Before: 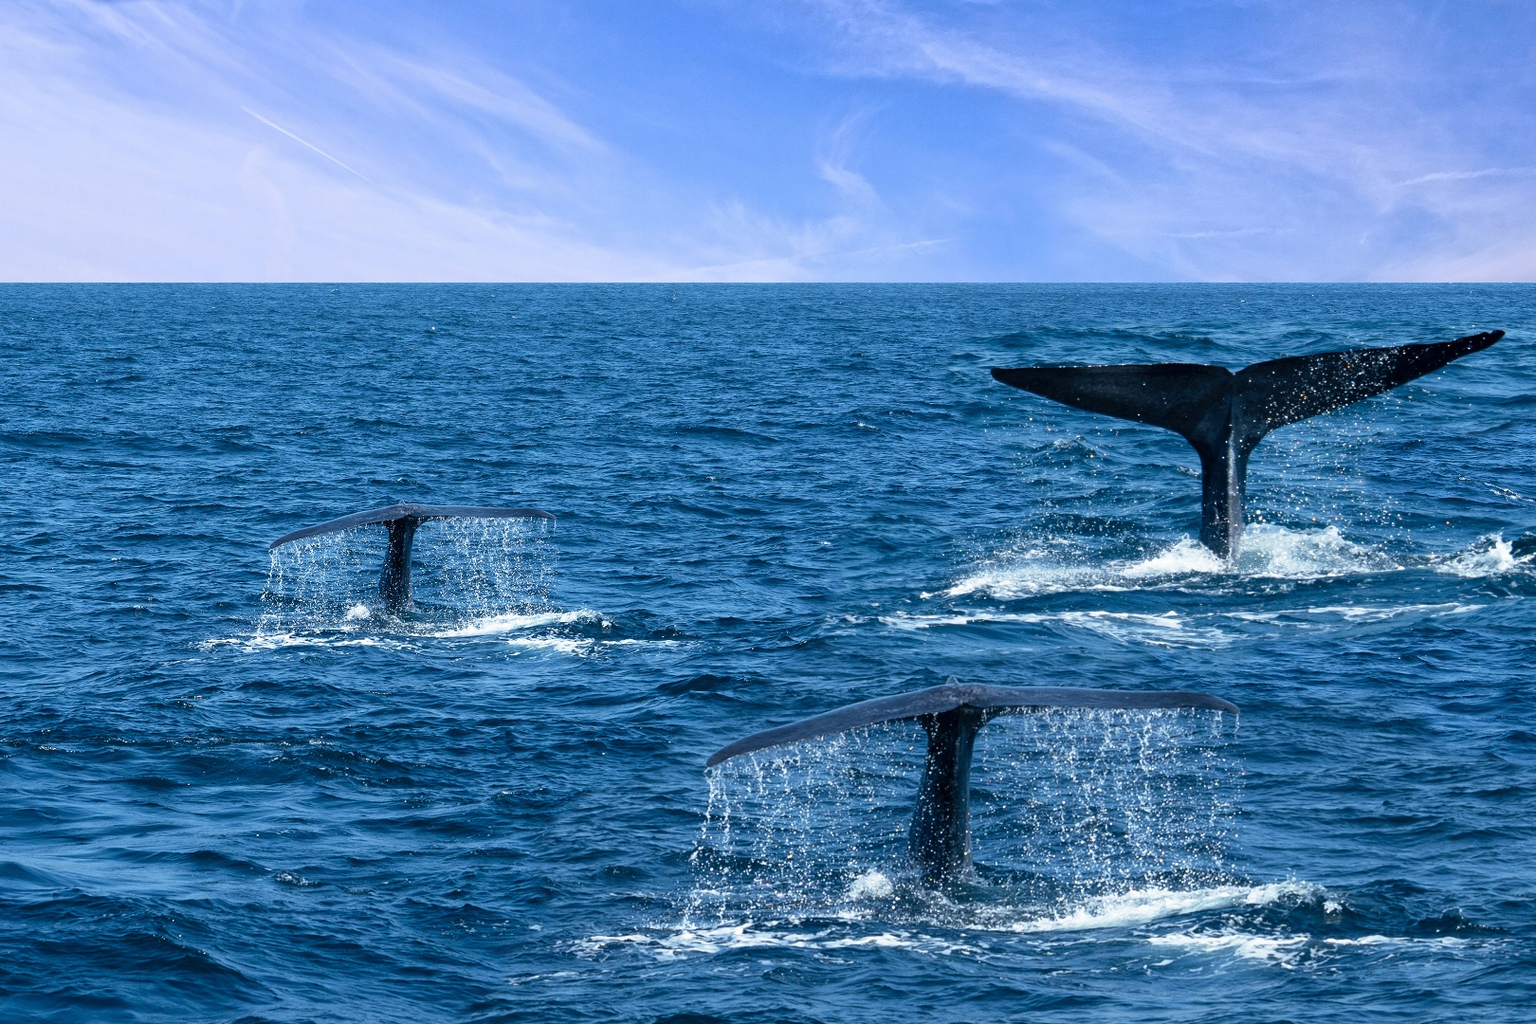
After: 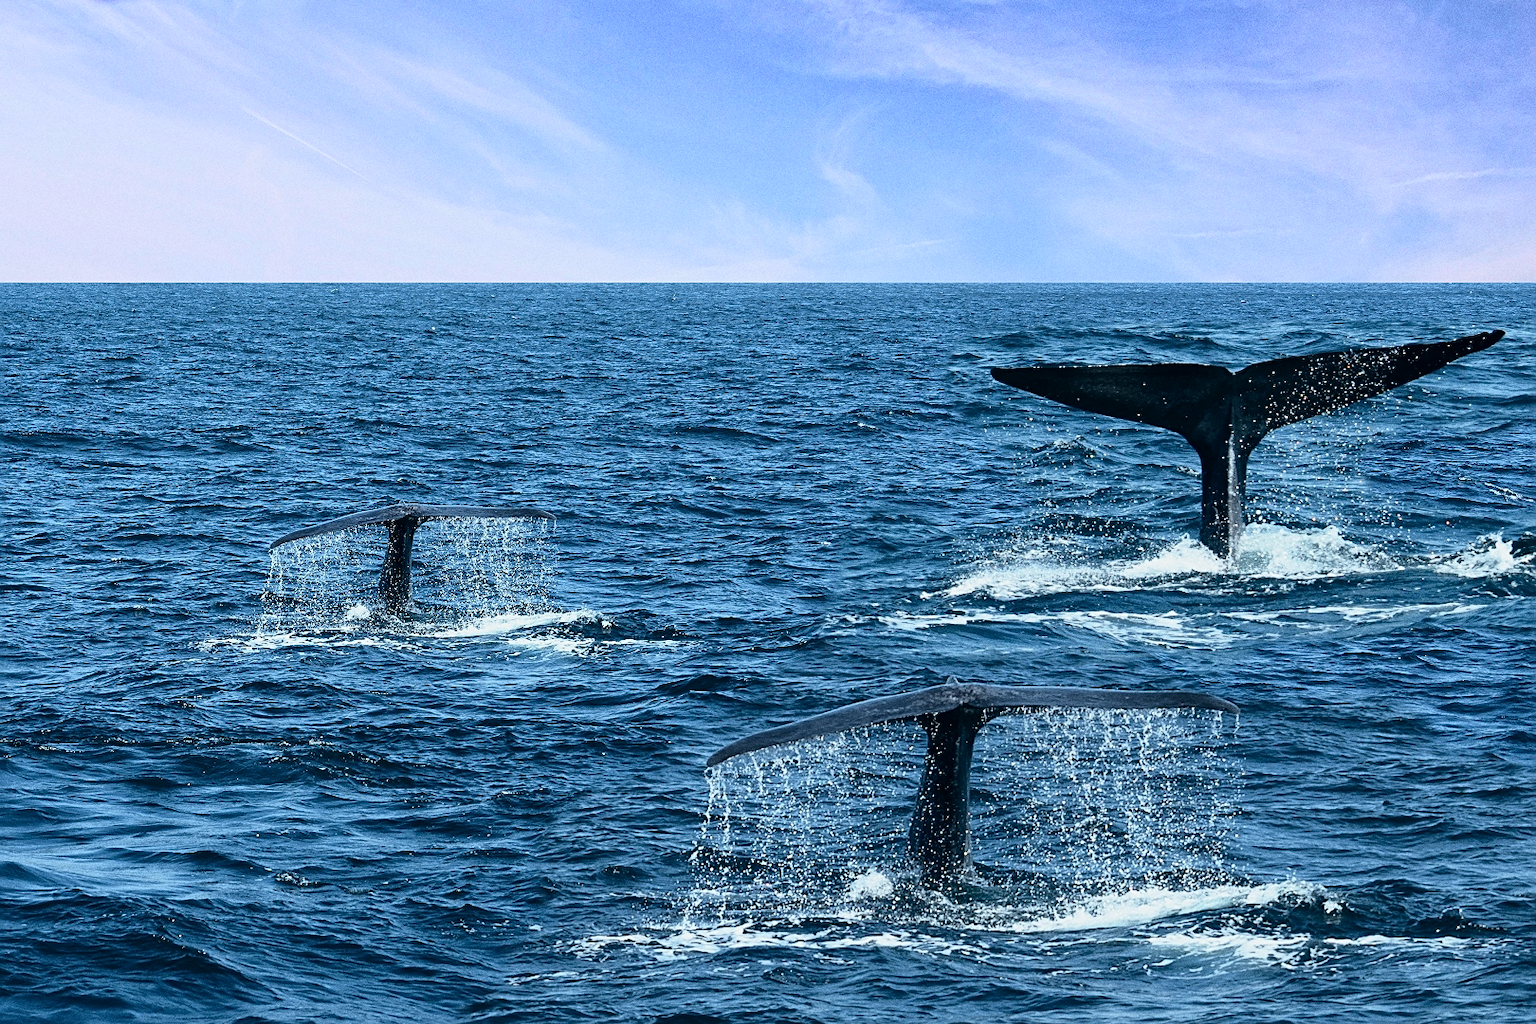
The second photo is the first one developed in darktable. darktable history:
grain: coarseness 0.09 ISO
tone curve: curves: ch0 [(0, 0.008) (0.081, 0.044) (0.177, 0.123) (0.283, 0.253) (0.416, 0.449) (0.495, 0.524) (0.661, 0.756) (0.796, 0.859) (1, 0.951)]; ch1 [(0, 0) (0.161, 0.092) (0.35, 0.33) (0.392, 0.392) (0.427, 0.426) (0.479, 0.472) (0.505, 0.5) (0.521, 0.524) (0.567, 0.564) (0.583, 0.588) (0.625, 0.627) (0.678, 0.733) (1, 1)]; ch2 [(0, 0) (0.346, 0.362) (0.404, 0.427) (0.502, 0.499) (0.531, 0.523) (0.544, 0.561) (0.58, 0.59) (0.629, 0.642) (0.717, 0.678) (1, 1)], color space Lab, independent channels, preserve colors none
sharpen: on, module defaults
